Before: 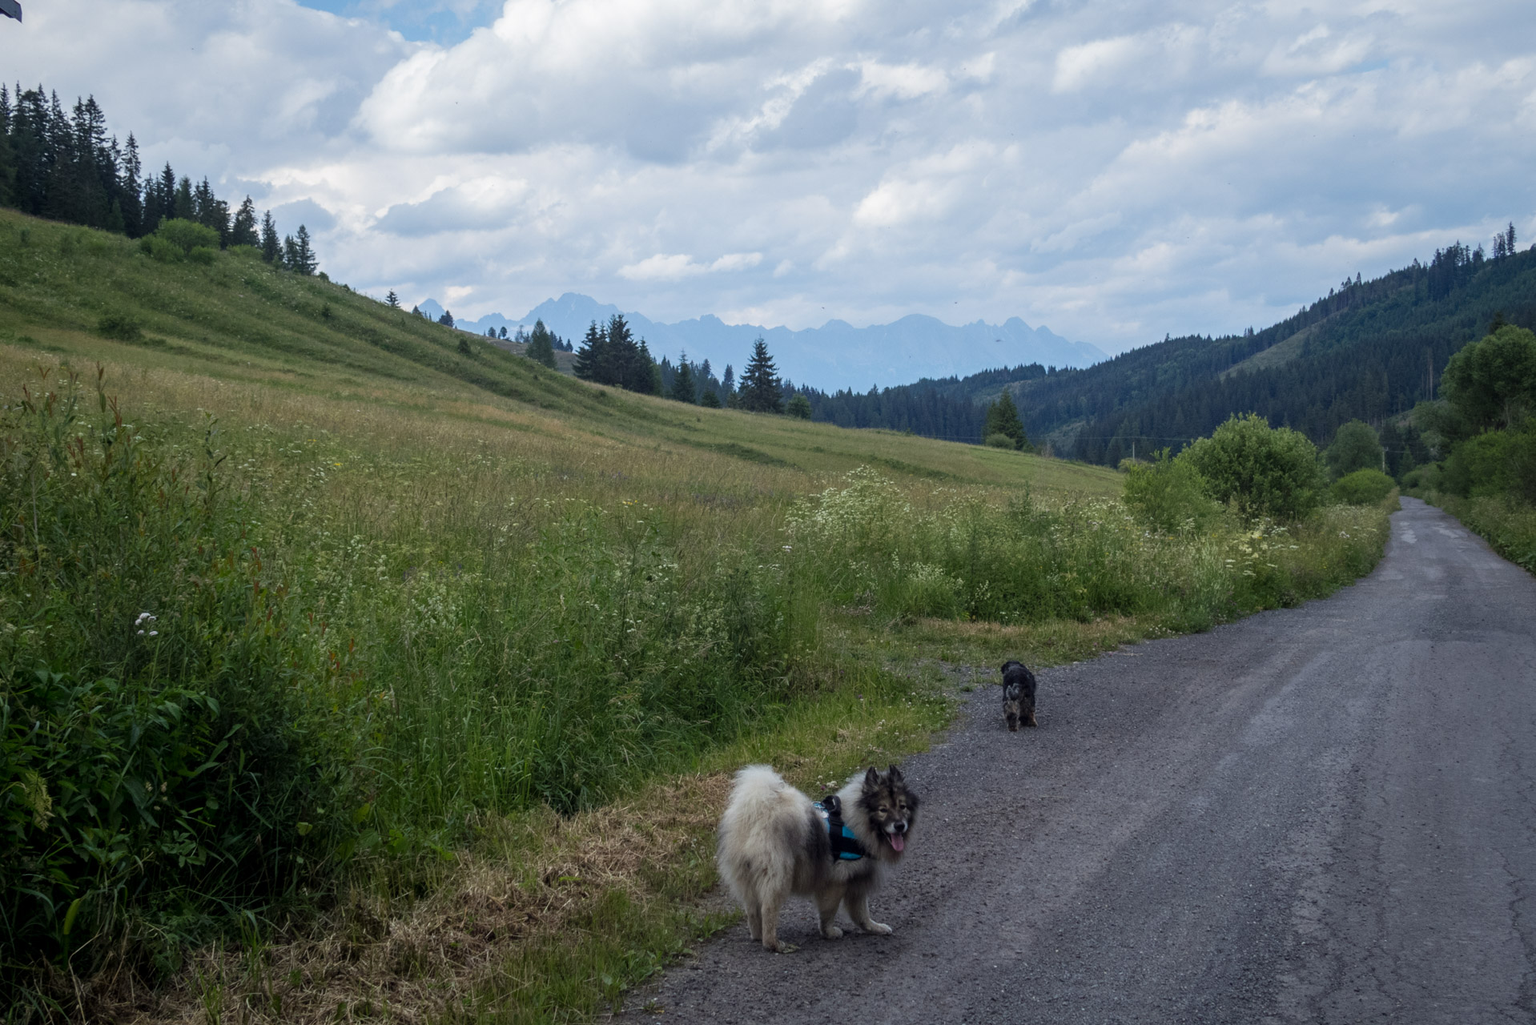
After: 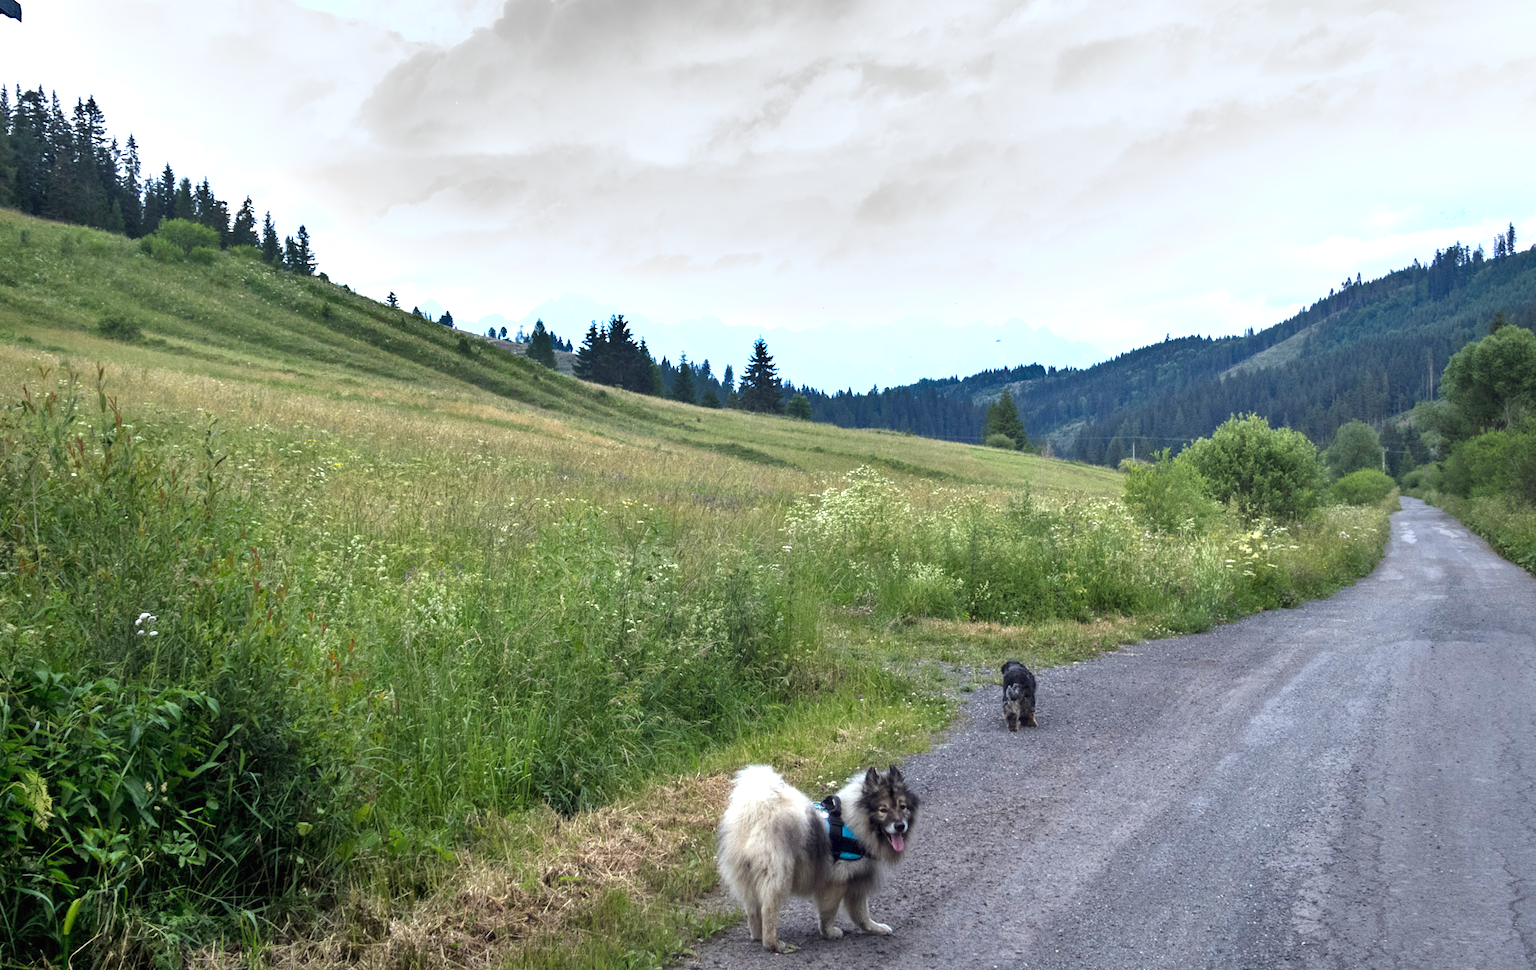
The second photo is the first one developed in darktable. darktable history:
crop and rotate: top 0.01%, bottom 5.296%
exposure: black level correction 0, exposure 1.45 EV, compensate highlight preservation false
shadows and highlights: low approximation 0.01, soften with gaussian
